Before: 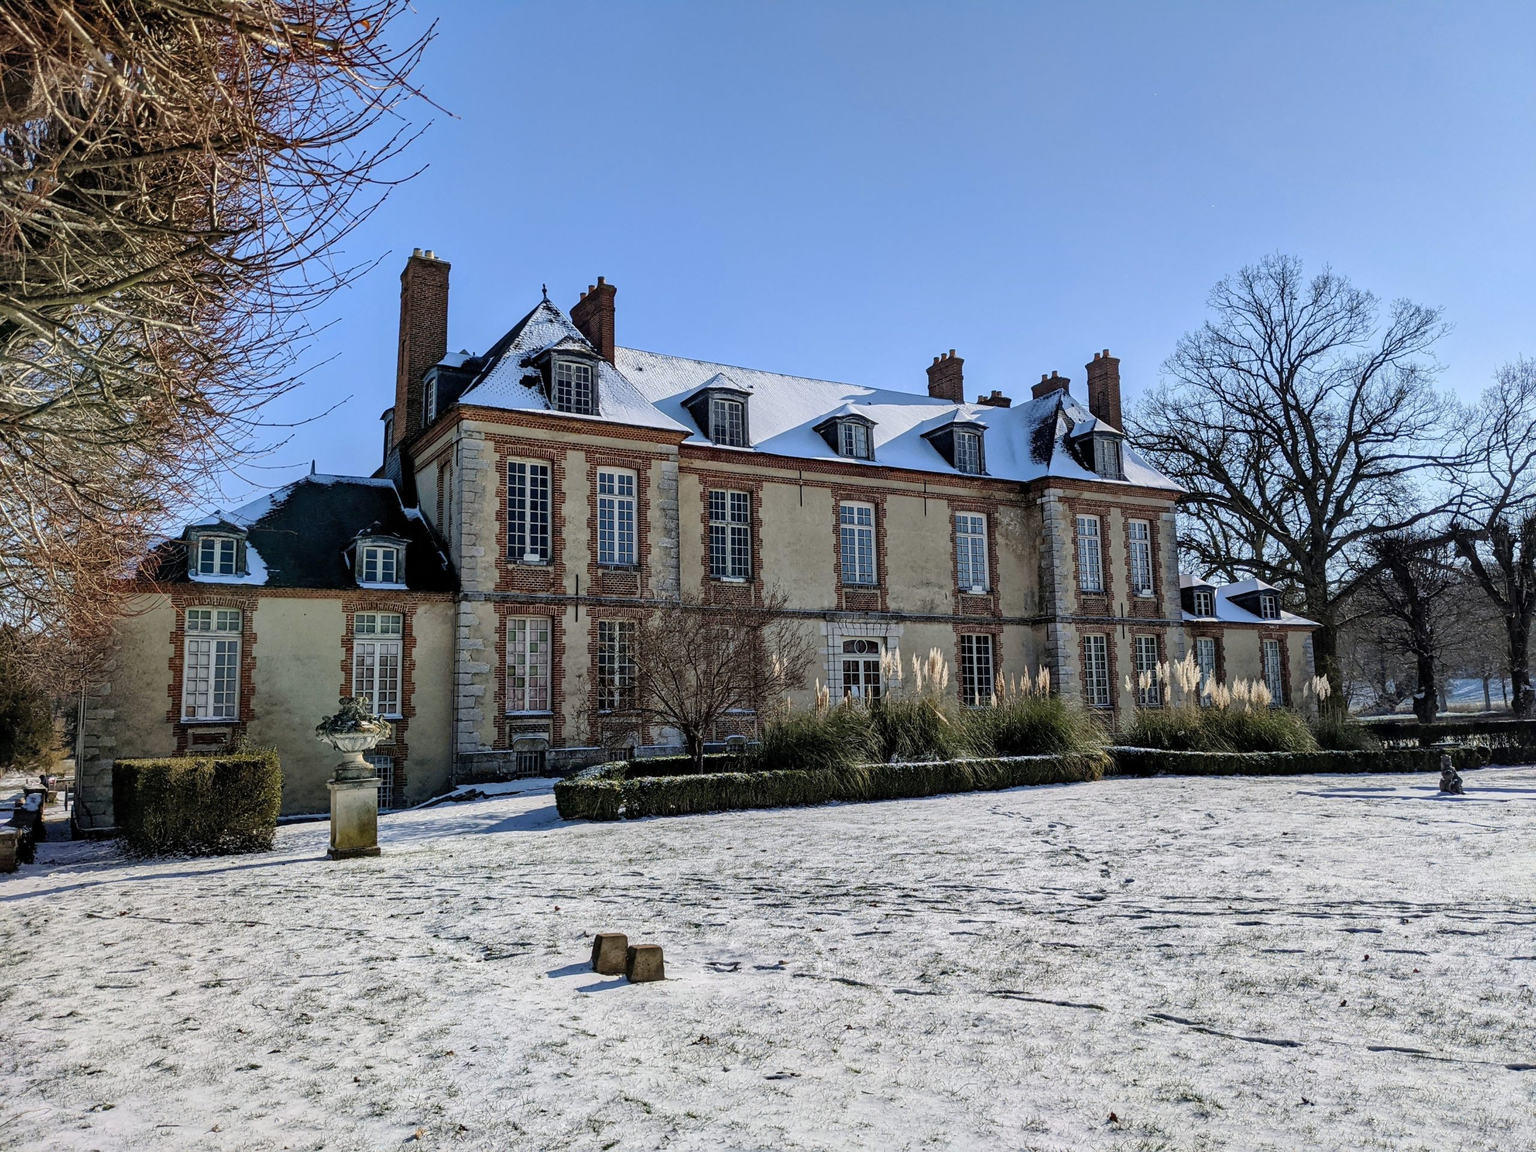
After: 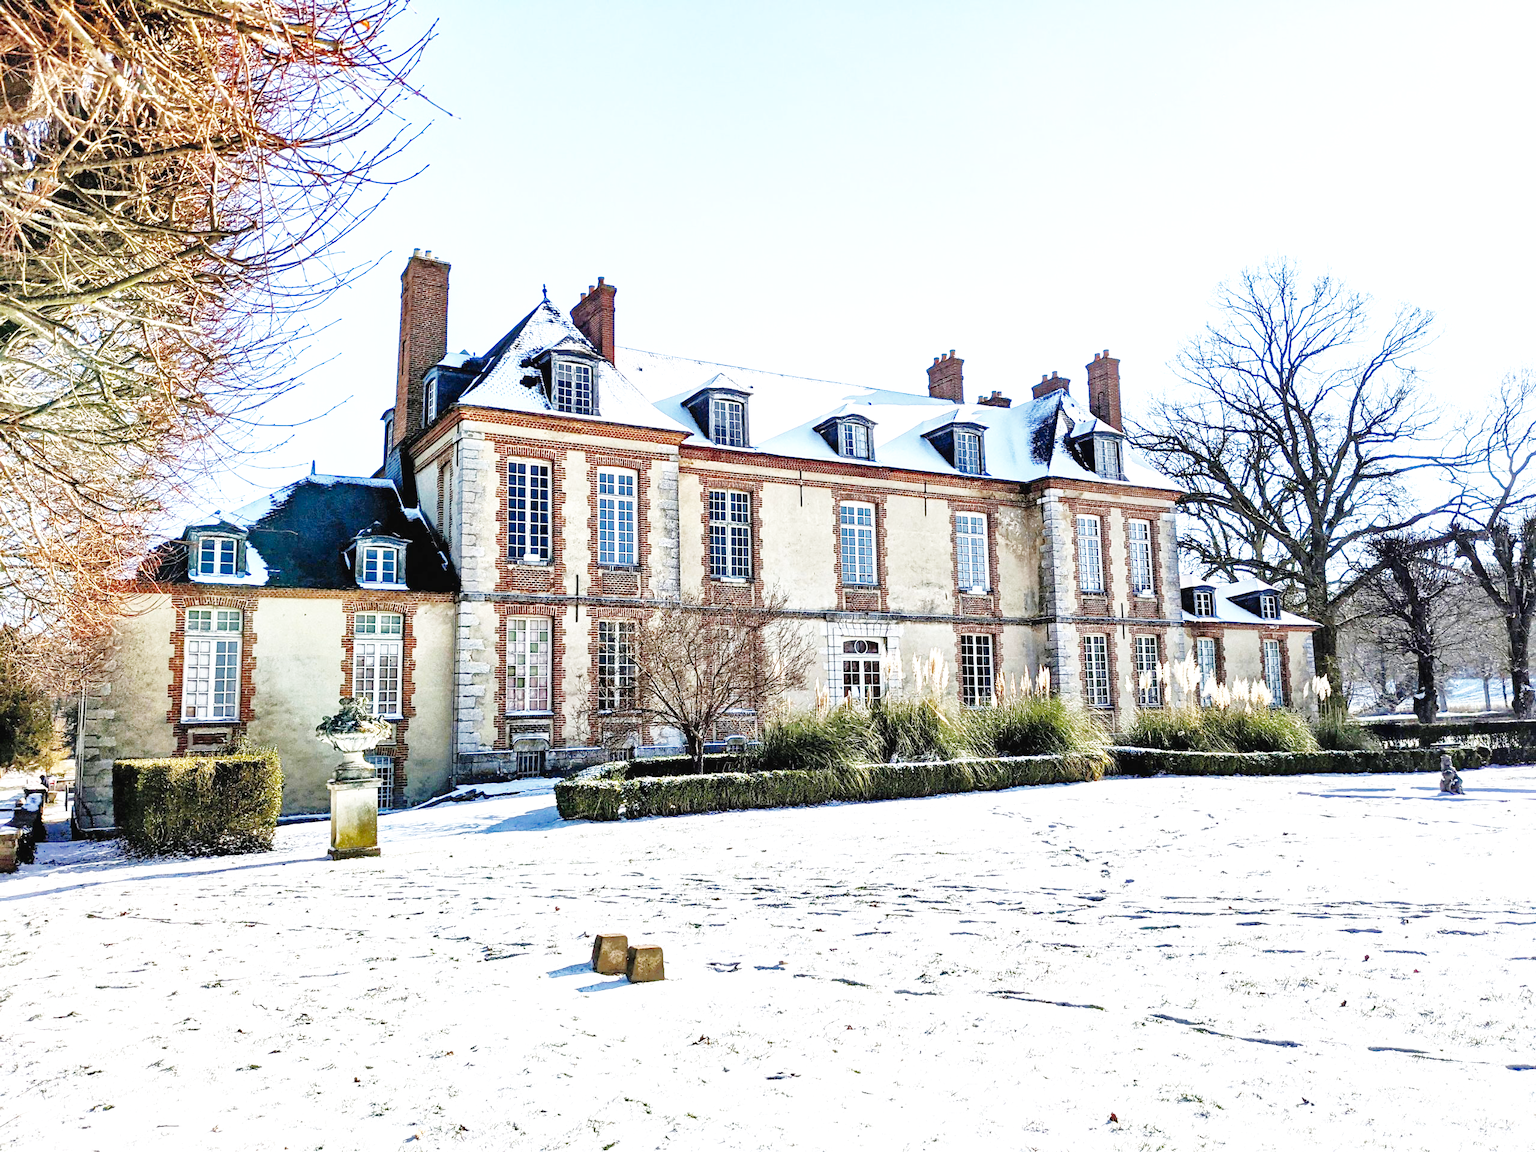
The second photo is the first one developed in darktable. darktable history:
base curve: curves: ch0 [(0, 0.003) (0.001, 0.002) (0.006, 0.004) (0.02, 0.022) (0.048, 0.086) (0.094, 0.234) (0.162, 0.431) (0.258, 0.629) (0.385, 0.8) (0.548, 0.918) (0.751, 0.988) (1, 1)], preserve colors none
exposure: black level correction 0, exposure 1.3 EV, compensate exposure bias true, compensate highlight preservation false
shadows and highlights: on, module defaults
